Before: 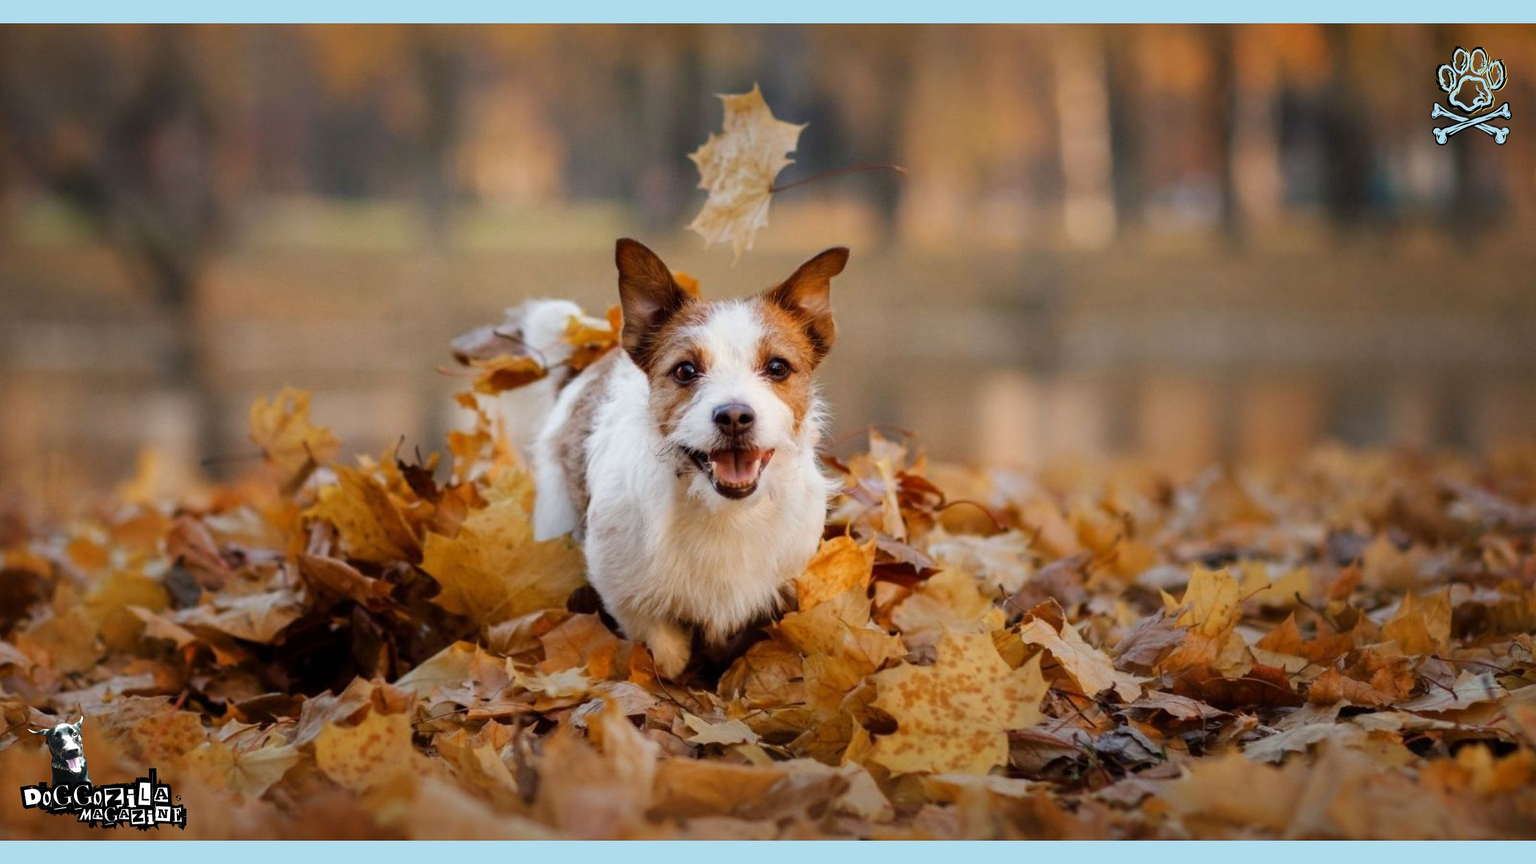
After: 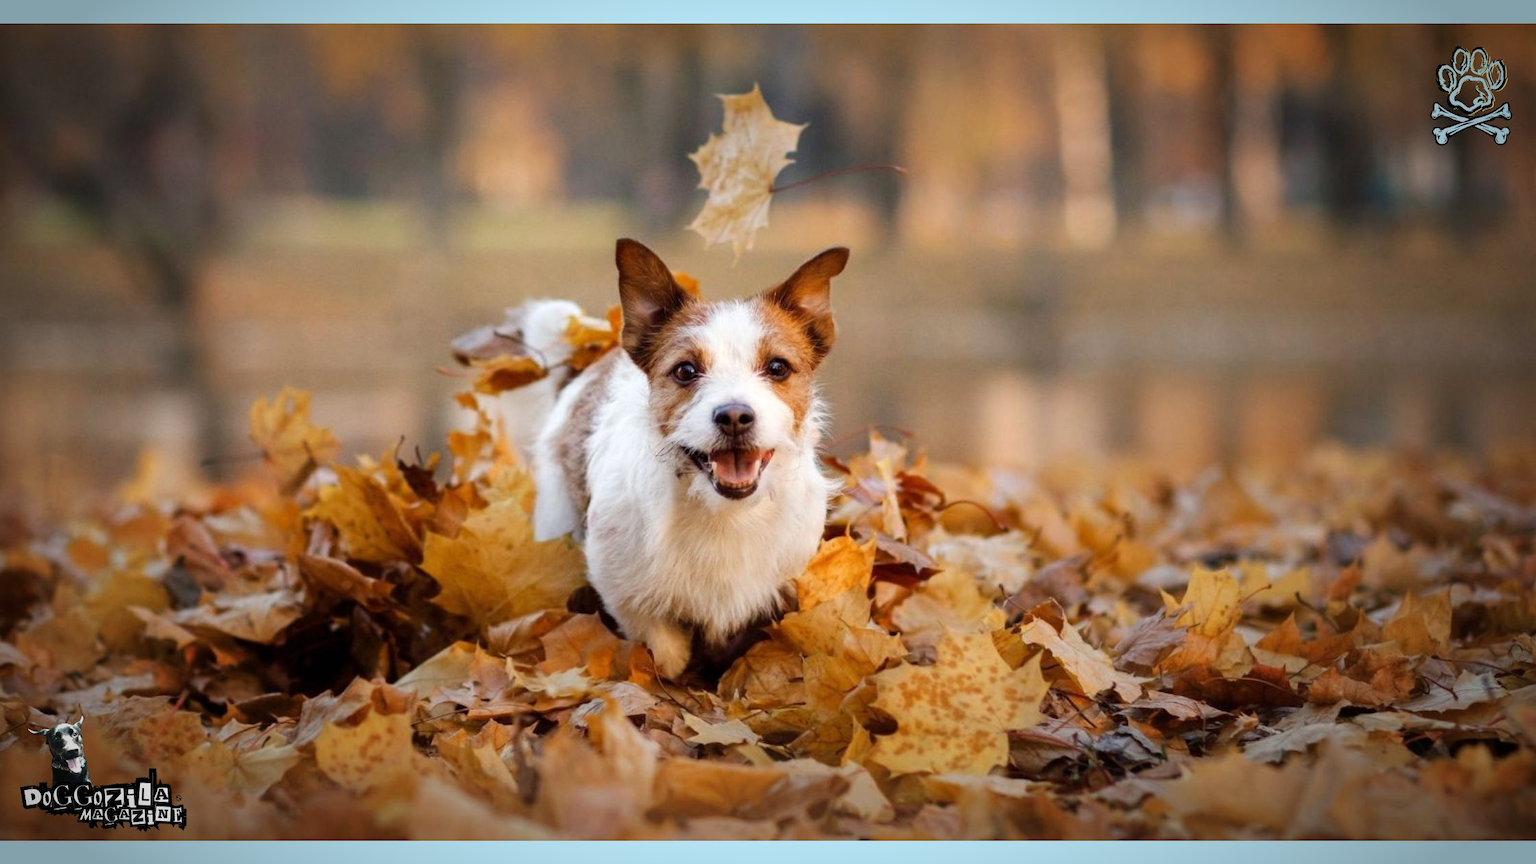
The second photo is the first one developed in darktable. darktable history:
exposure: exposure 0.258 EV, compensate highlight preservation false
vignetting: fall-off start 70.97%, brightness -0.584, saturation -0.118, width/height ratio 1.333
base curve: curves: ch0 [(0, 0) (0.297, 0.298) (1, 1)], preserve colors none
